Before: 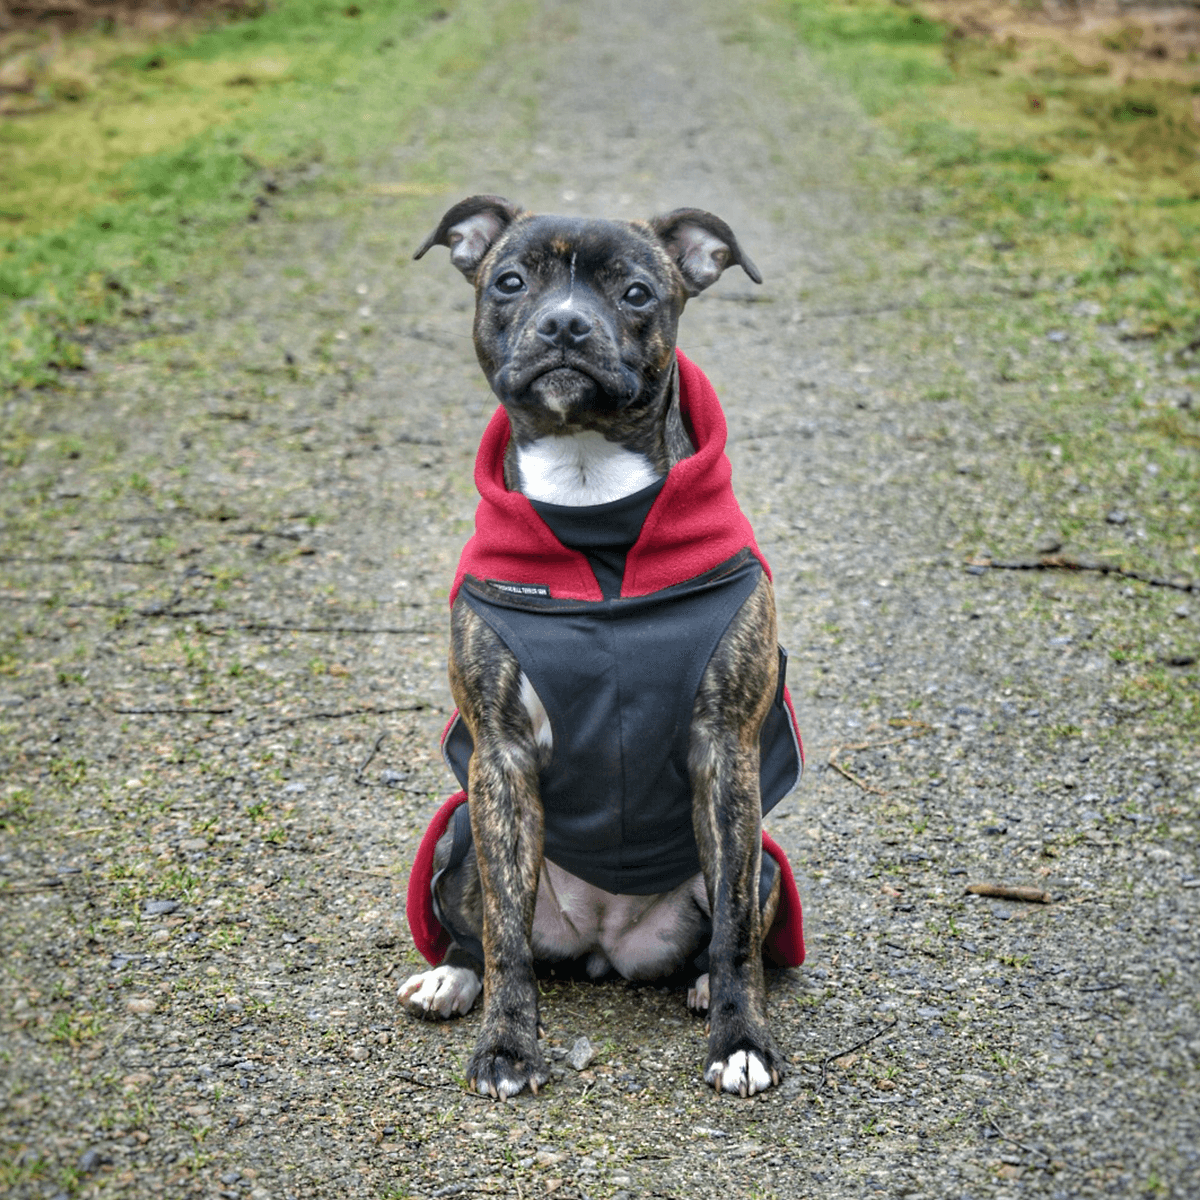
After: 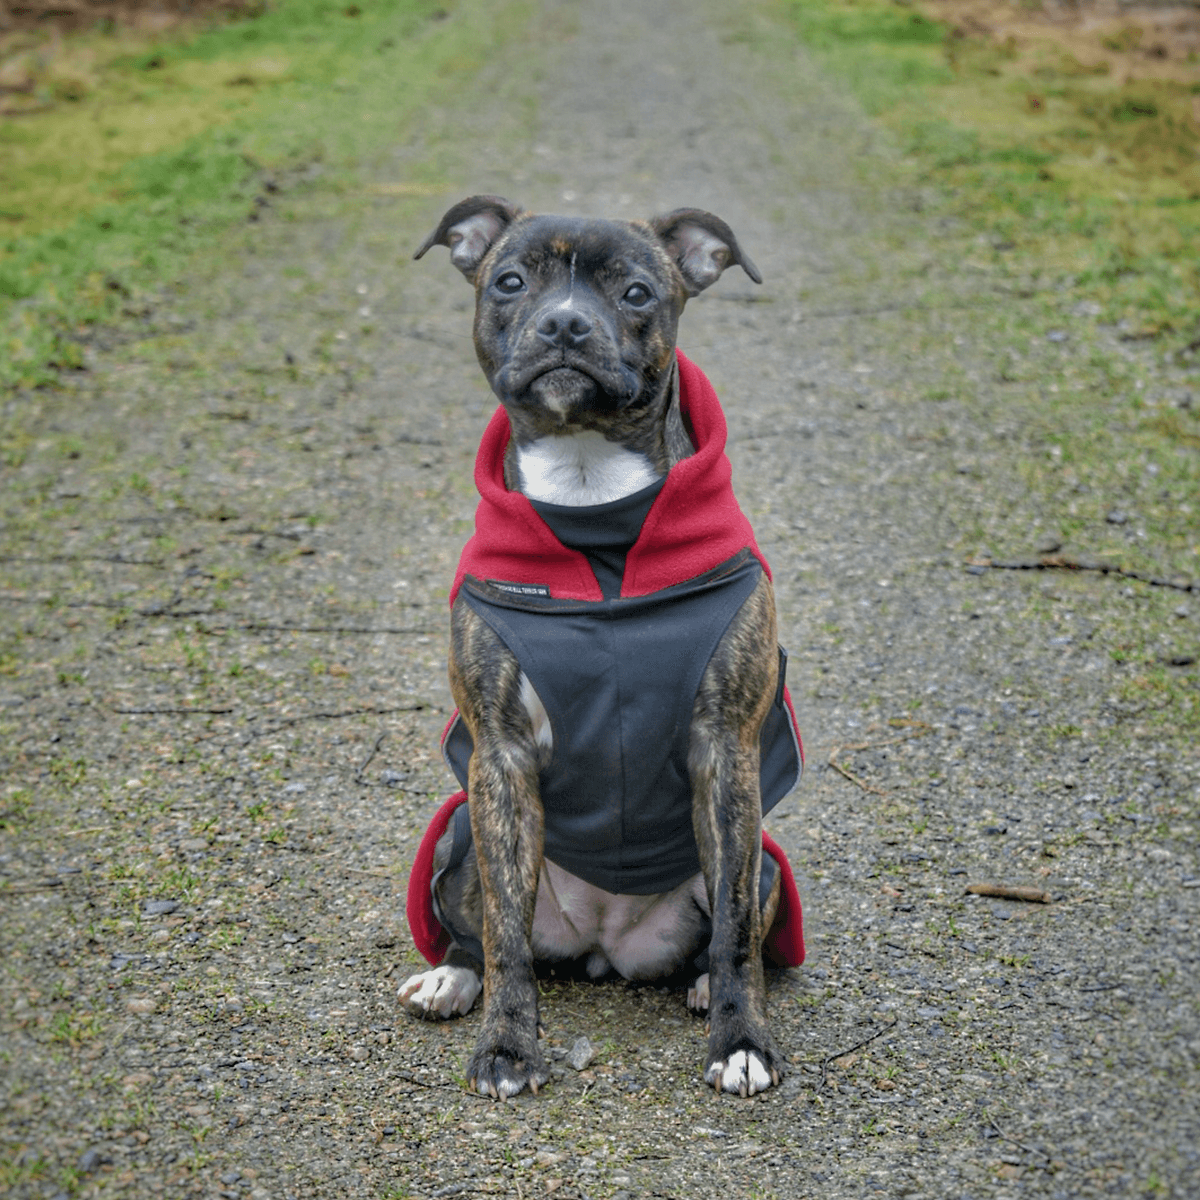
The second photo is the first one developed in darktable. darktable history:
tone equalizer: -8 EV 0.284 EV, -7 EV 0.396 EV, -6 EV 0.429 EV, -5 EV 0.221 EV, -3 EV -0.251 EV, -2 EV -0.429 EV, -1 EV -0.415 EV, +0 EV -0.246 EV, edges refinement/feathering 500, mask exposure compensation -1.57 EV, preserve details no
